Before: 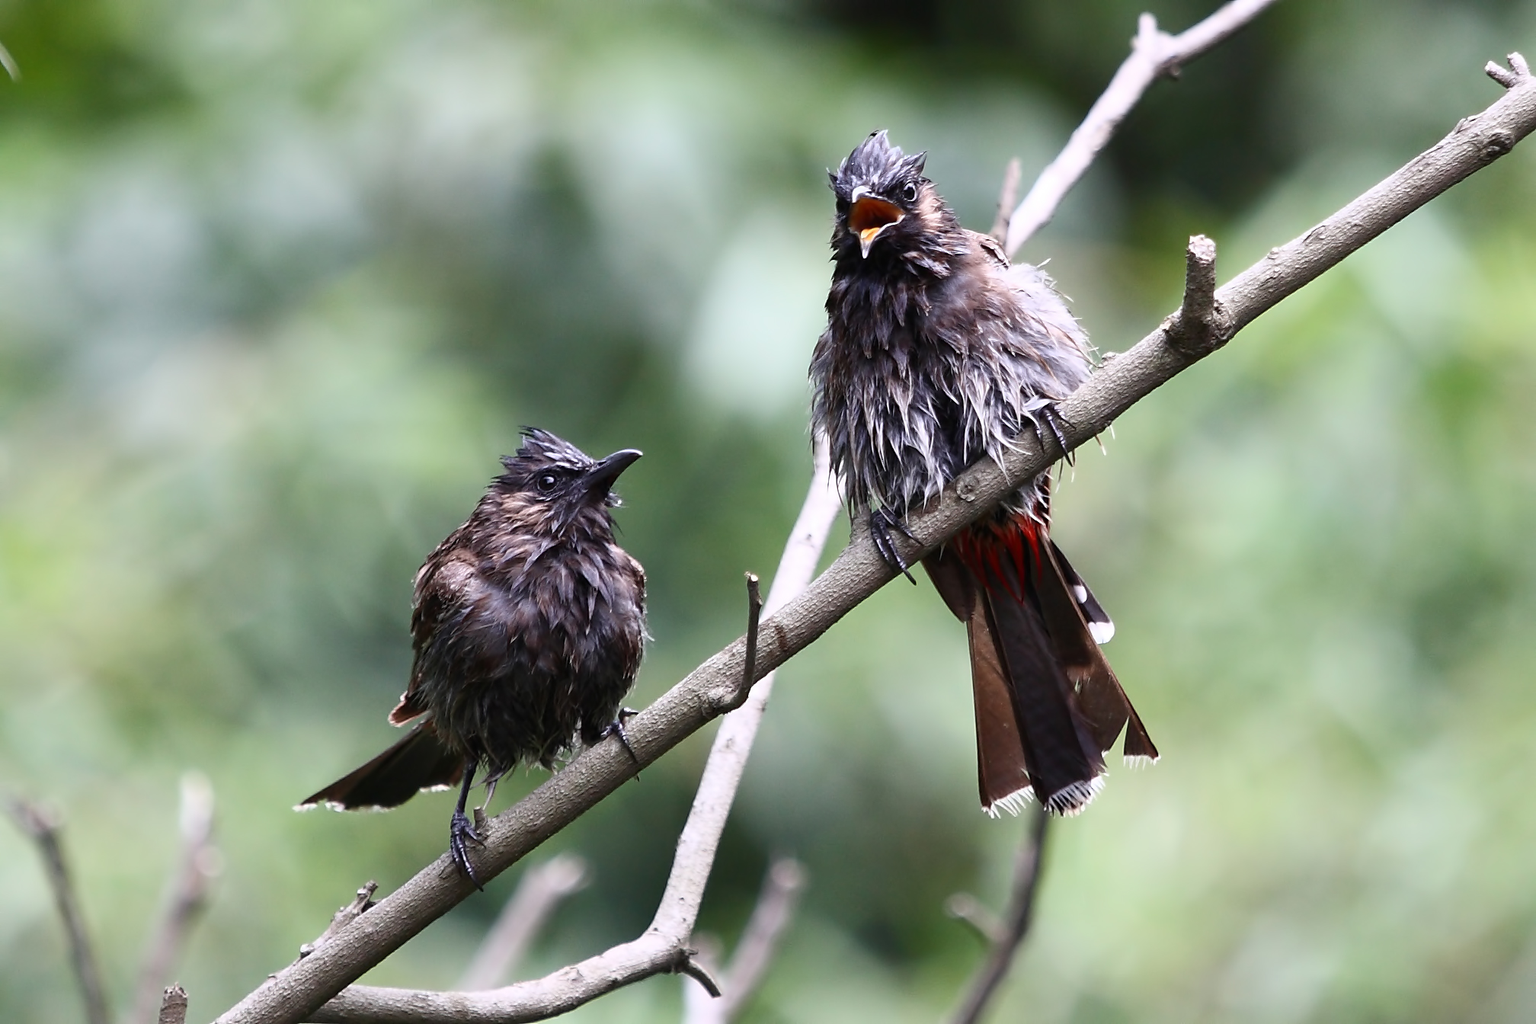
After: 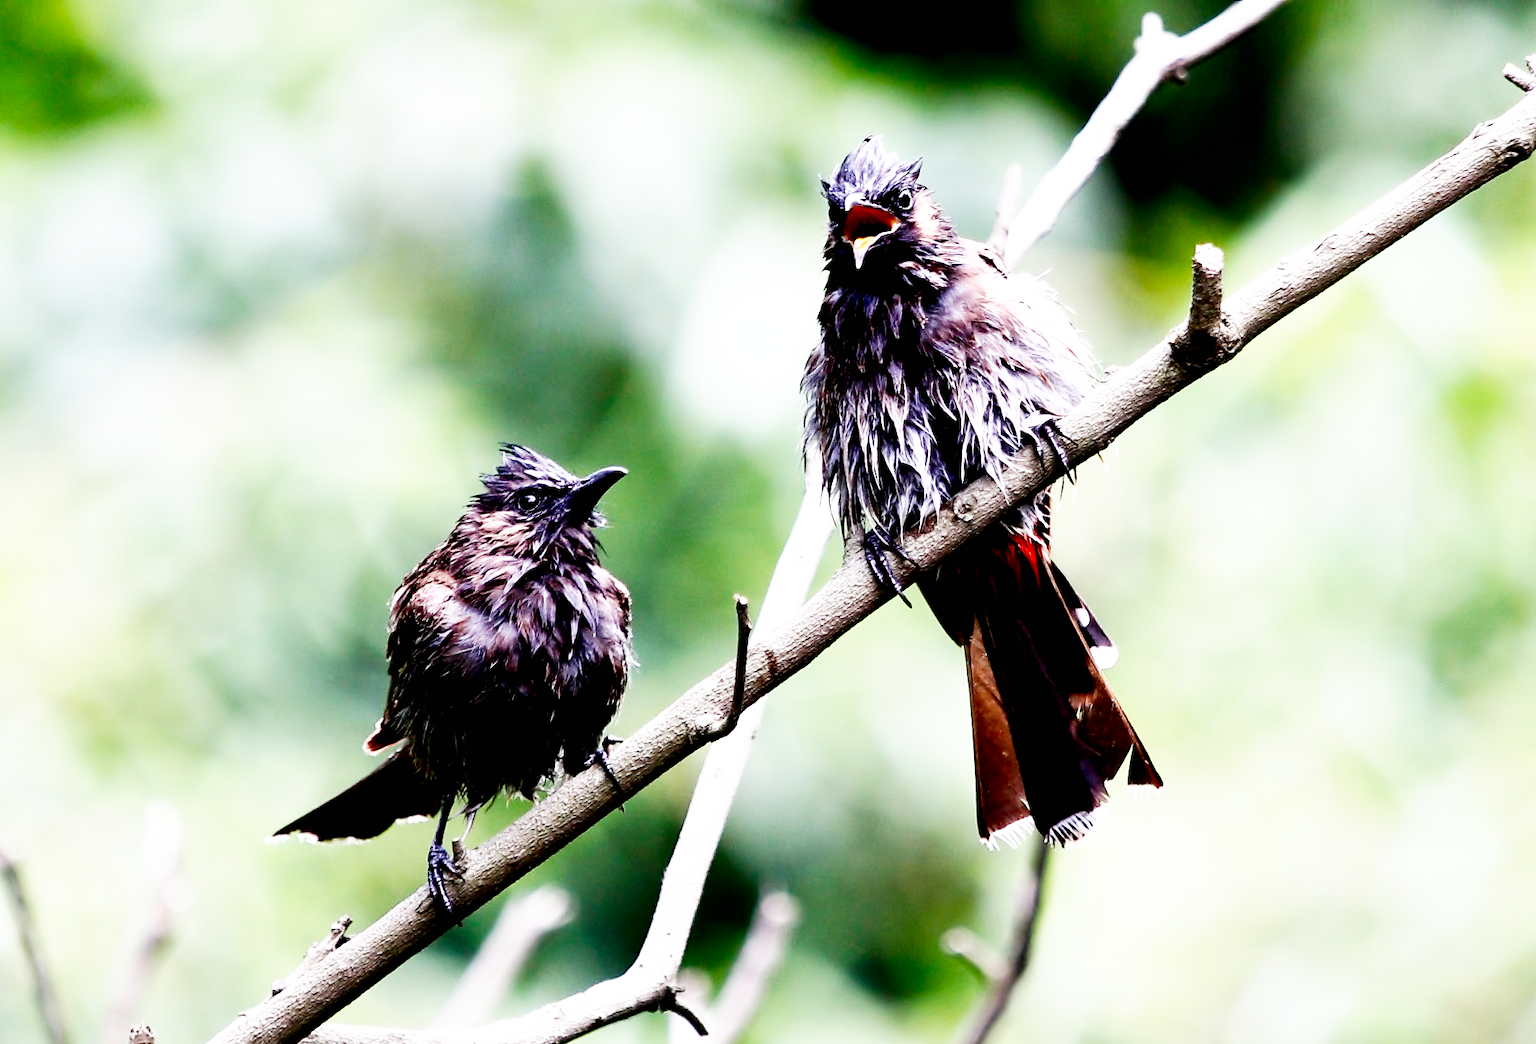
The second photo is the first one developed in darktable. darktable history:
base curve: curves: ch0 [(0, 0) (0.007, 0.004) (0.027, 0.03) (0.046, 0.07) (0.207, 0.54) (0.442, 0.872) (0.673, 0.972) (1, 1)], preserve colors none
crop and rotate: left 2.556%, right 1.19%, bottom 1.821%
exposure: black level correction 0.024, exposure 0.185 EV, compensate highlight preservation false
